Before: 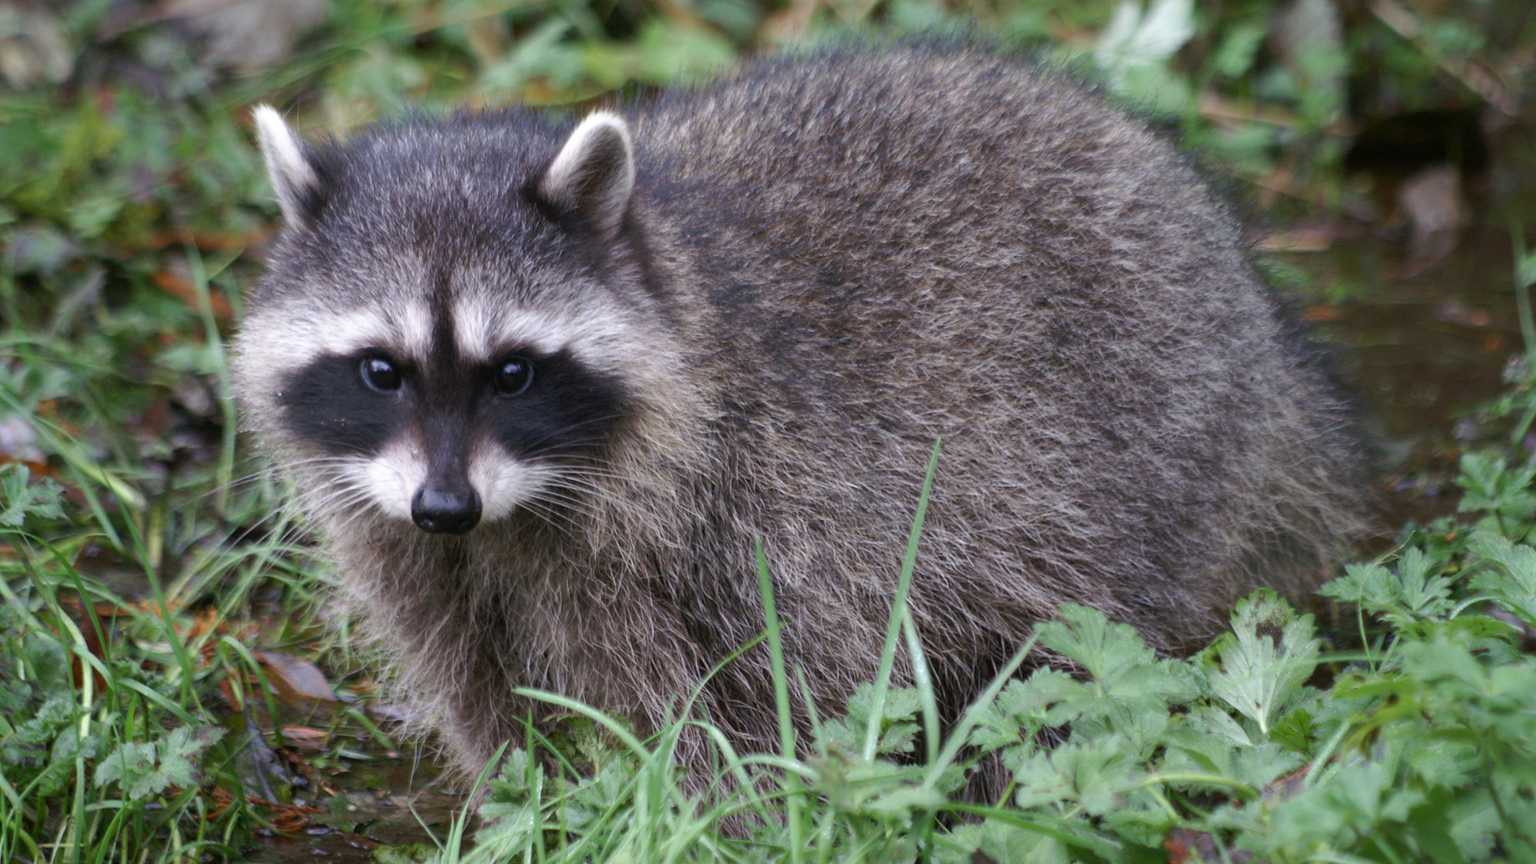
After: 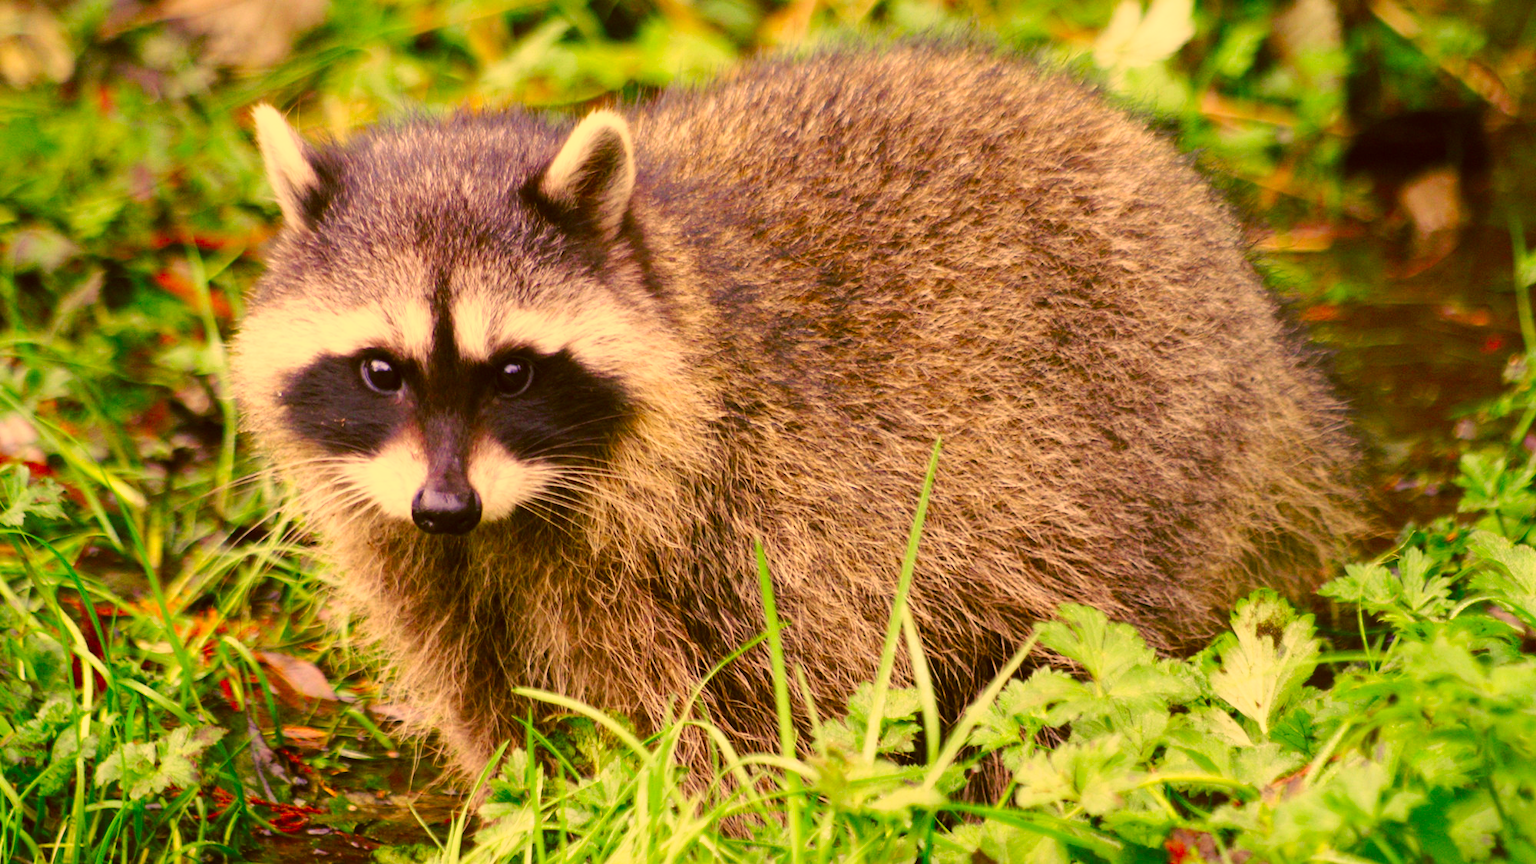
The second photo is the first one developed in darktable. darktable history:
base curve: curves: ch0 [(0, 0) (0.028, 0.03) (0.121, 0.232) (0.46, 0.748) (0.859, 0.968) (1, 1)], preserve colors none
color zones: curves: ch0 [(0, 0.497) (0.096, 0.361) (0.221, 0.538) (0.429, 0.5) (0.571, 0.5) (0.714, 0.5) (0.857, 0.5) (1, 0.497)]; ch1 [(0, 0.5) (0.143, 0.5) (0.257, -0.002) (0.429, 0.04) (0.571, -0.001) (0.714, -0.015) (0.857, 0.024) (1, 0.5)], mix -94.23%
color correction: highlights a* 11.11, highlights b* 30.41, shadows a* 2.7, shadows b* 17.68, saturation 1.73
